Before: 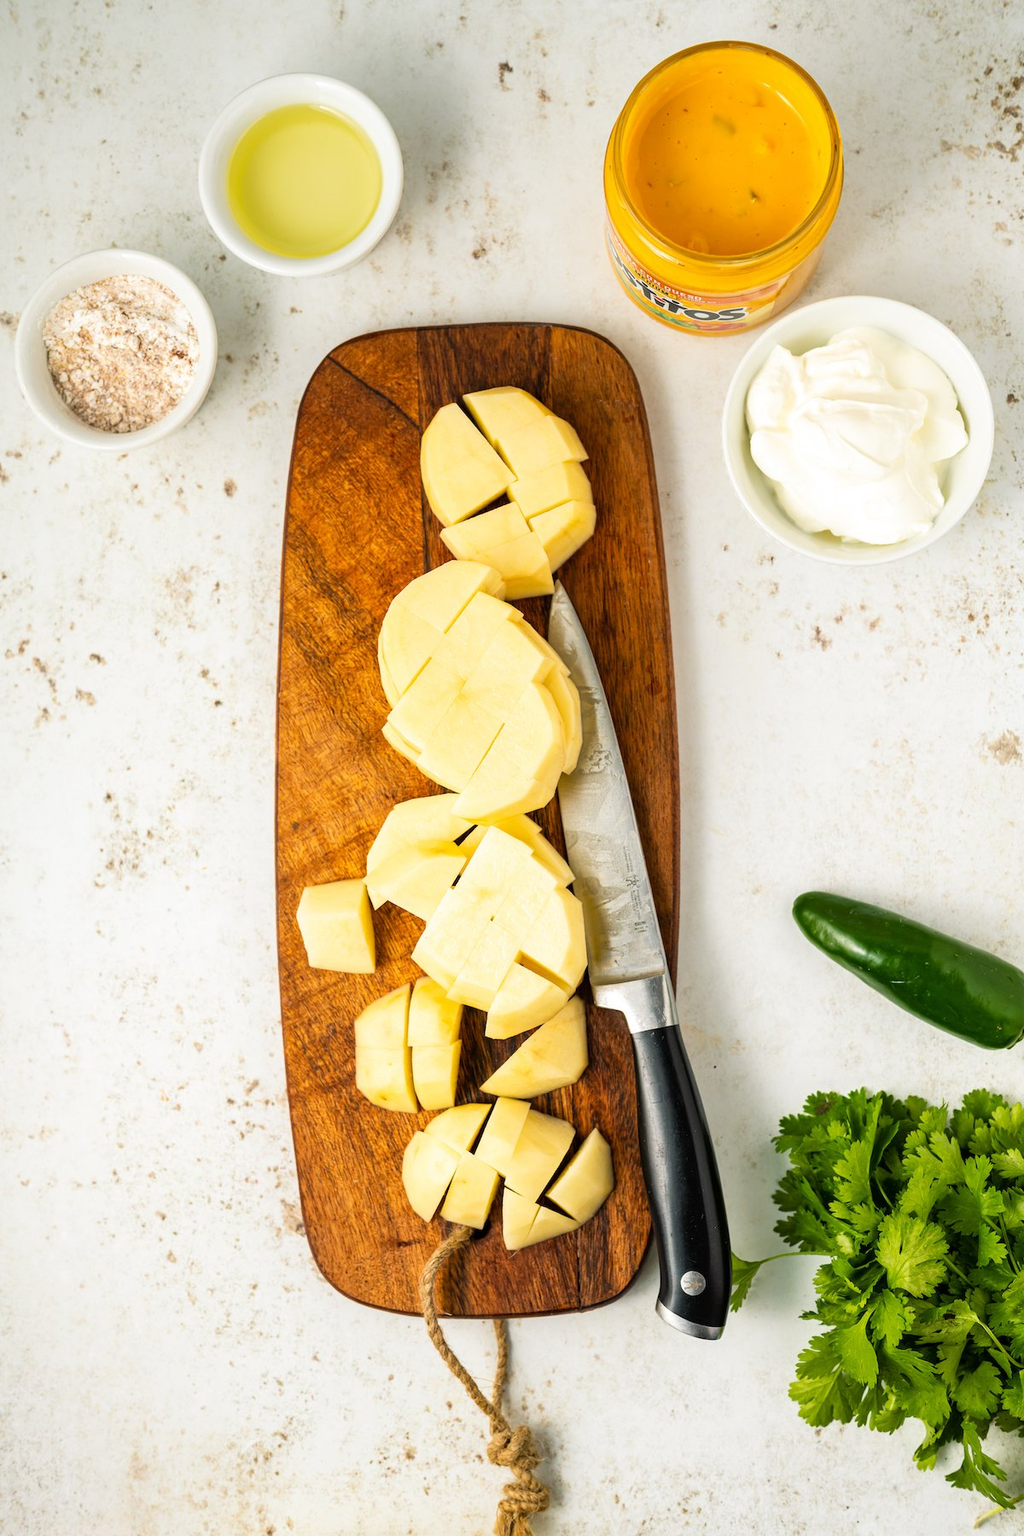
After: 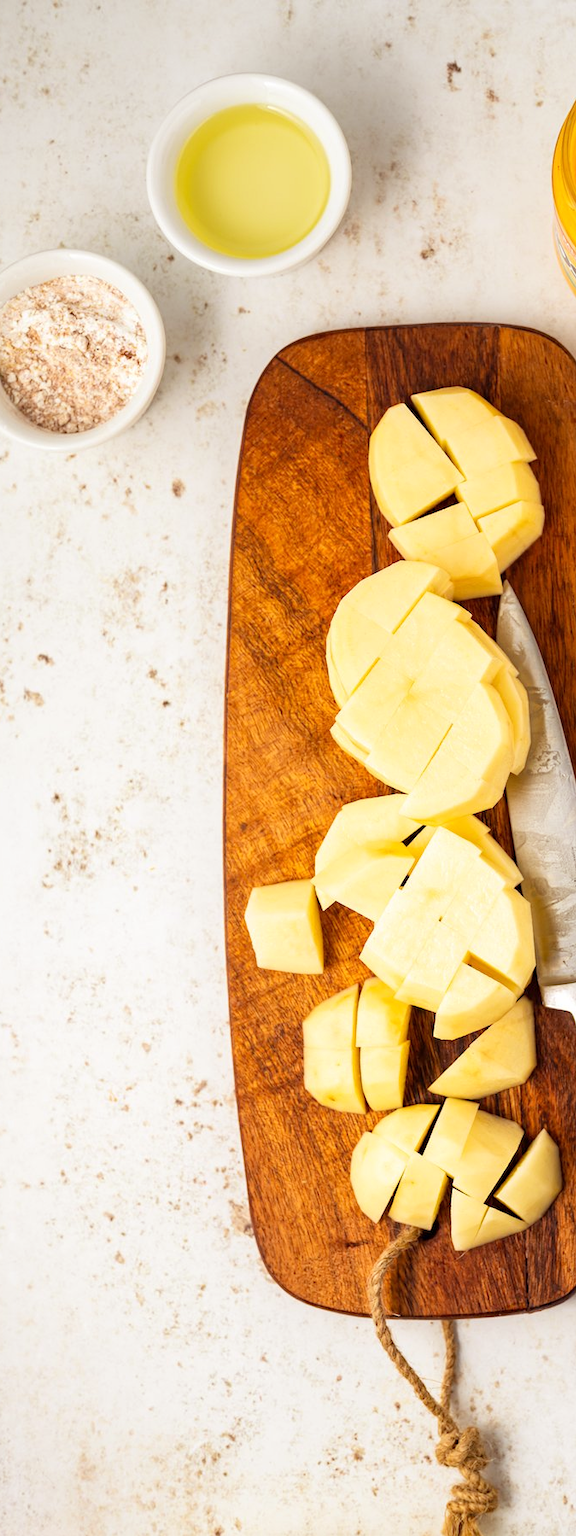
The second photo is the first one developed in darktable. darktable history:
rgb levels: mode RGB, independent channels, levels [[0, 0.474, 1], [0, 0.5, 1], [0, 0.5, 1]]
sharpen: radius 5.325, amount 0.312, threshold 26.433
crop: left 5.114%, right 38.589%
